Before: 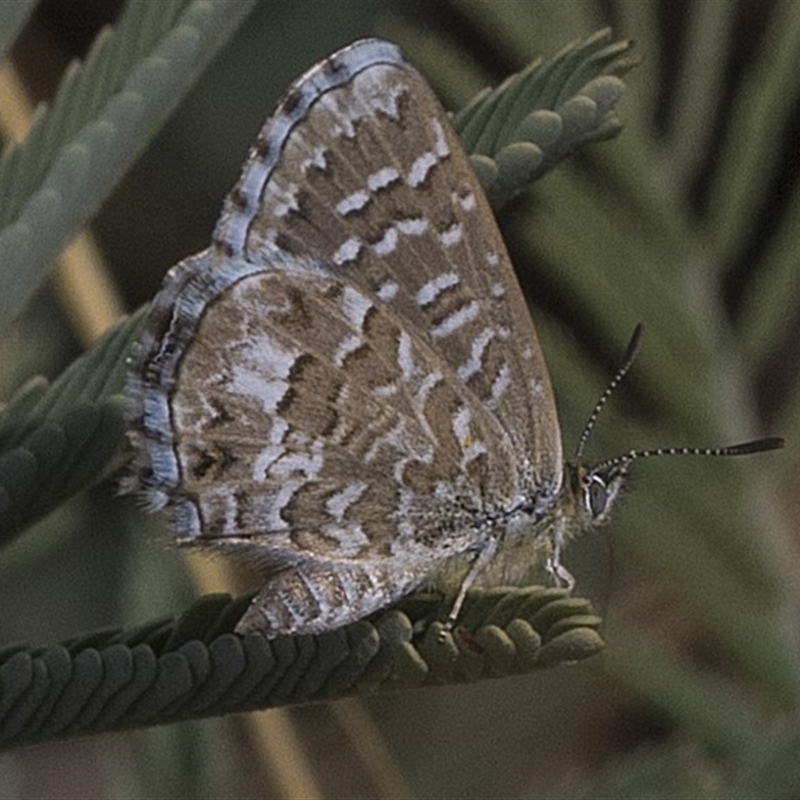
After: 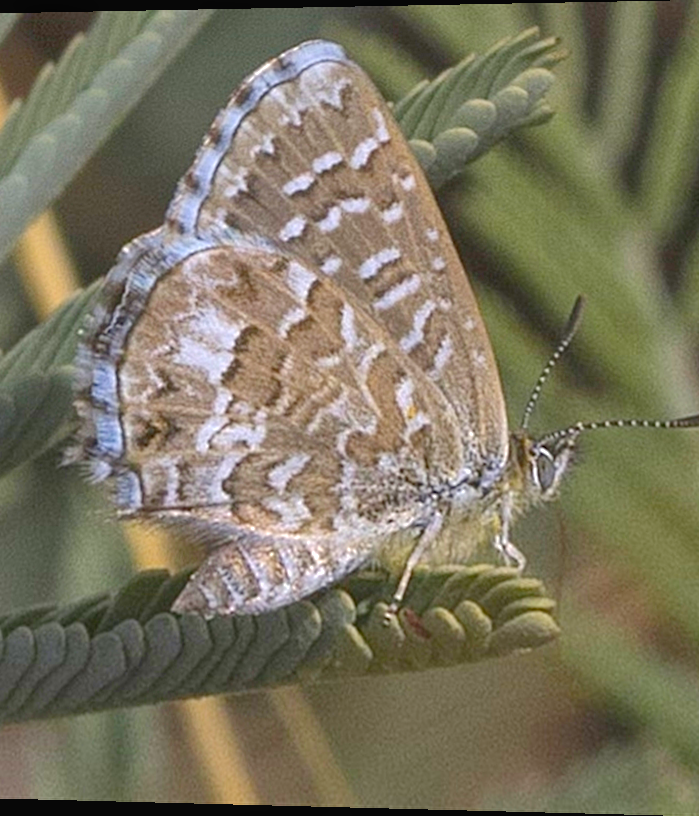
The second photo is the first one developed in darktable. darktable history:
shadows and highlights: on, module defaults
levels: levels [0, 0.43, 0.984]
crop and rotate: left 9.597%, right 10.195%
exposure: black level correction 0, exposure 0.7 EV, compensate exposure bias true, compensate highlight preservation false
rotate and perspective: rotation 0.128°, lens shift (vertical) -0.181, lens shift (horizontal) -0.044, shear 0.001, automatic cropping off
tone equalizer: -7 EV 0.18 EV, -6 EV 0.12 EV, -5 EV 0.08 EV, -4 EV 0.04 EV, -2 EV -0.02 EV, -1 EV -0.04 EV, +0 EV -0.06 EV, luminance estimator HSV value / RGB max
color balance rgb: perceptual saturation grading › global saturation 20%, global vibrance 20%
local contrast: highlights 100%, shadows 100%, detail 120%, midtone range 0.2
